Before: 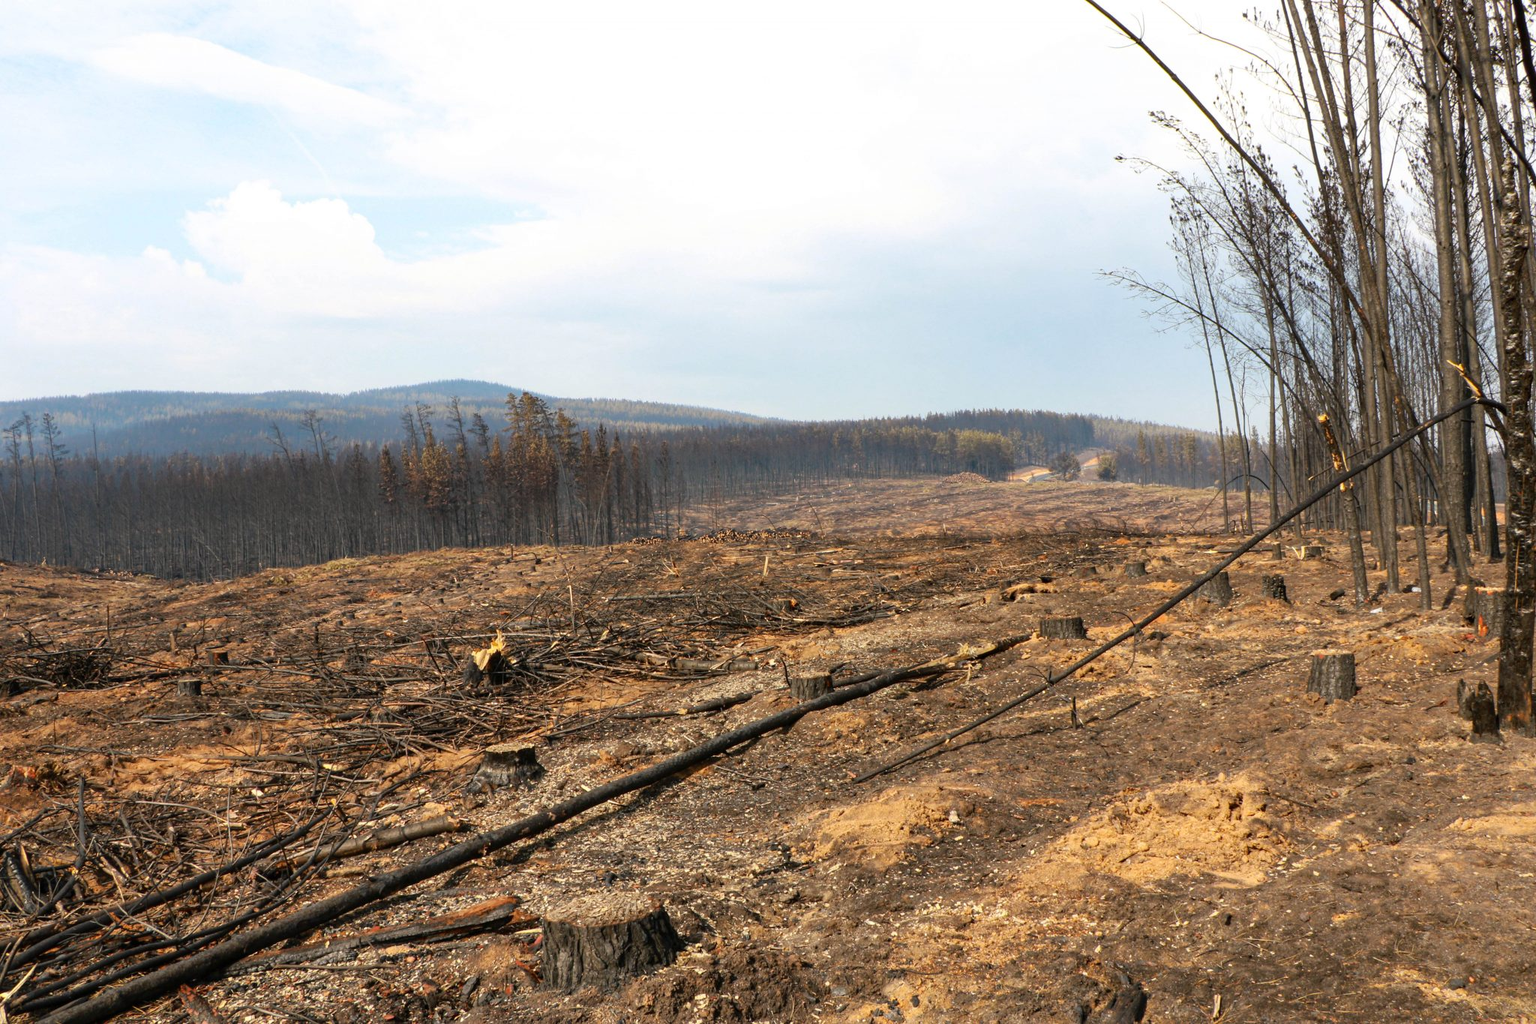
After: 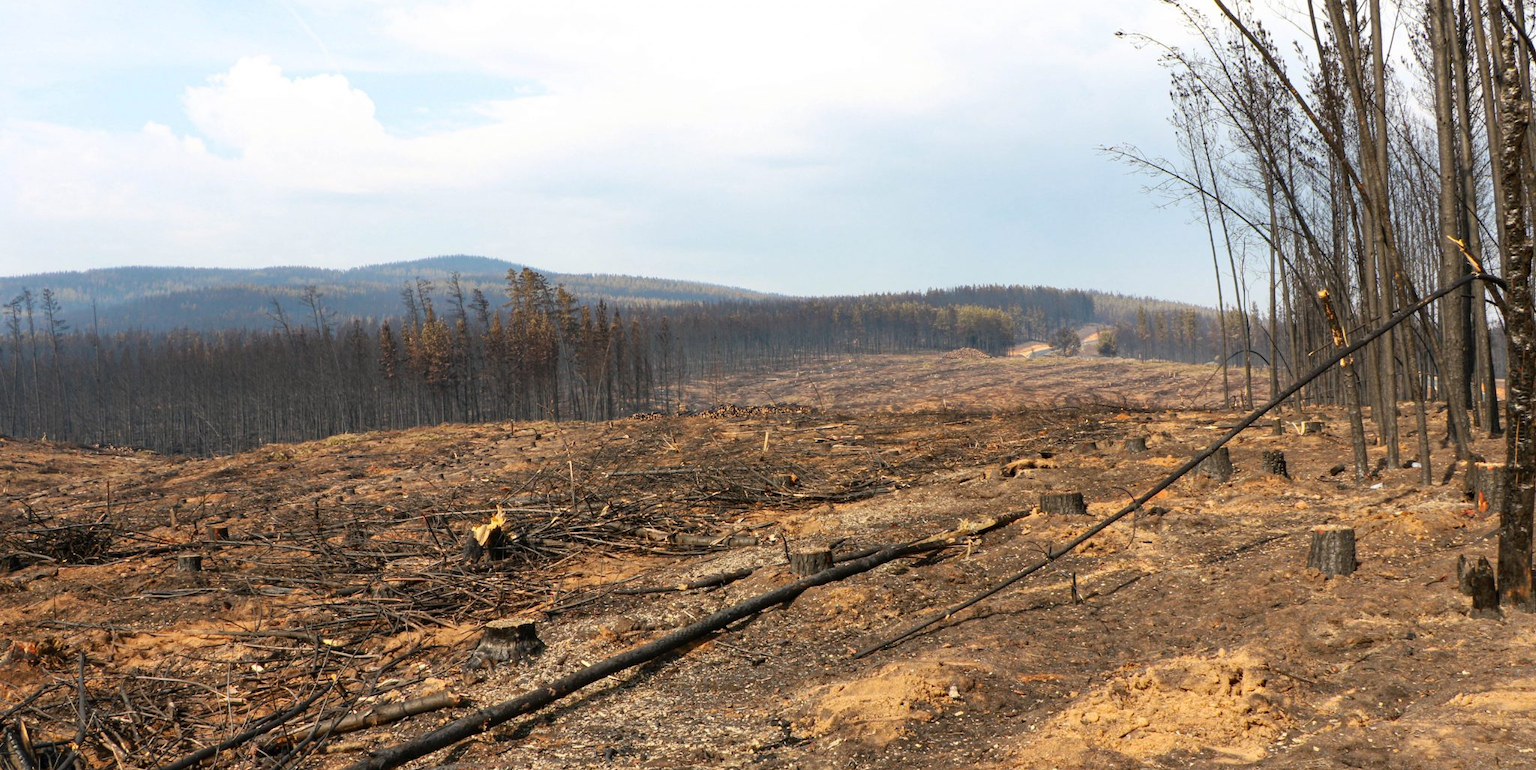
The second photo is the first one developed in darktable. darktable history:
crop and rotate: top 12.192%, bottom 12.567%
